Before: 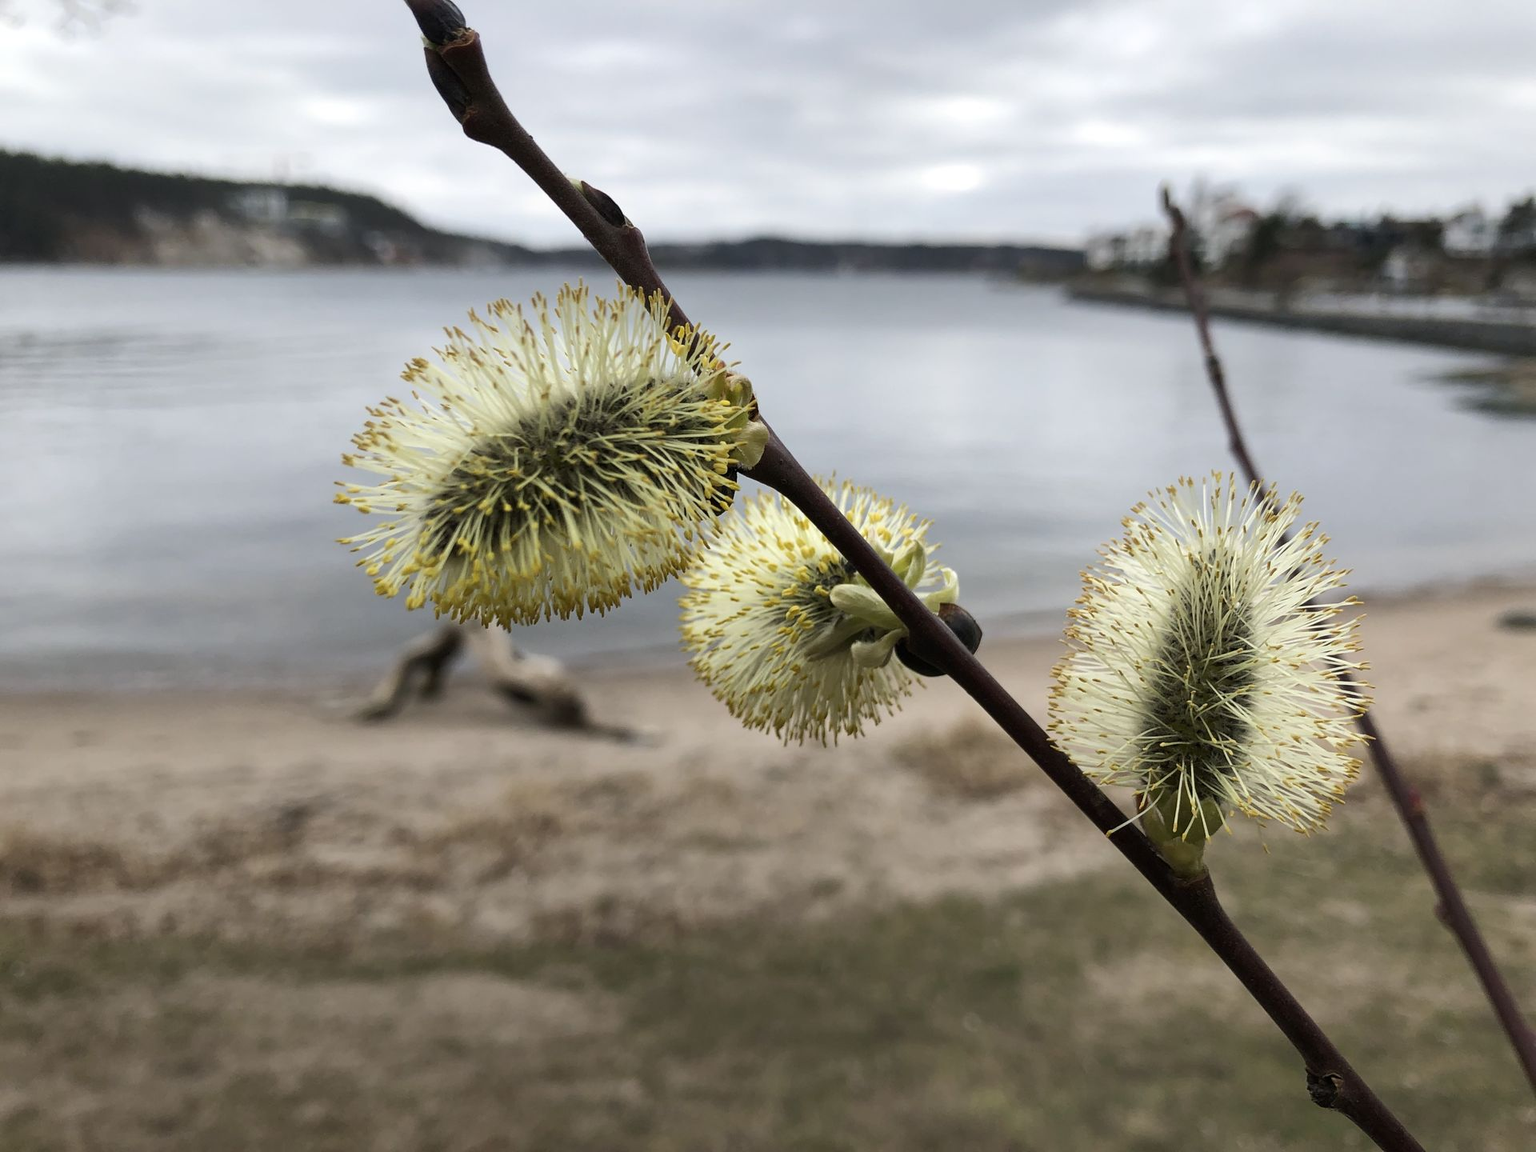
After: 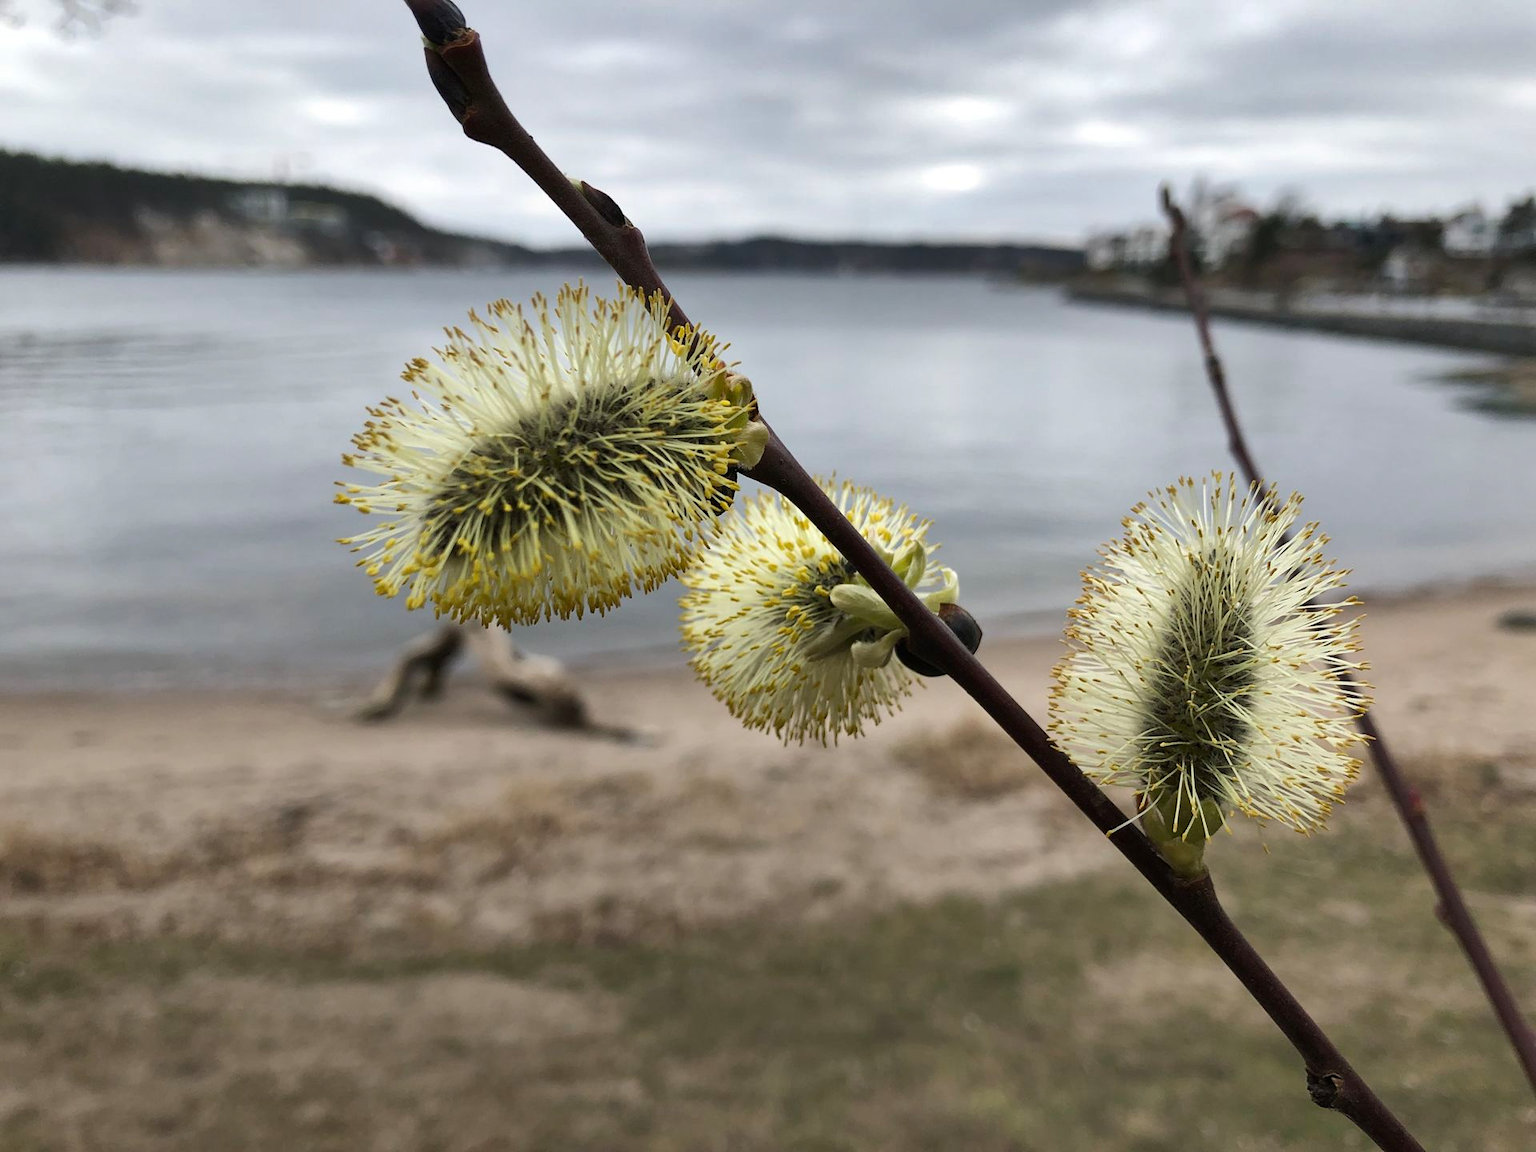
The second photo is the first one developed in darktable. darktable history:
white balance: emerald 1
shadows and highlights: soften with gaussian
